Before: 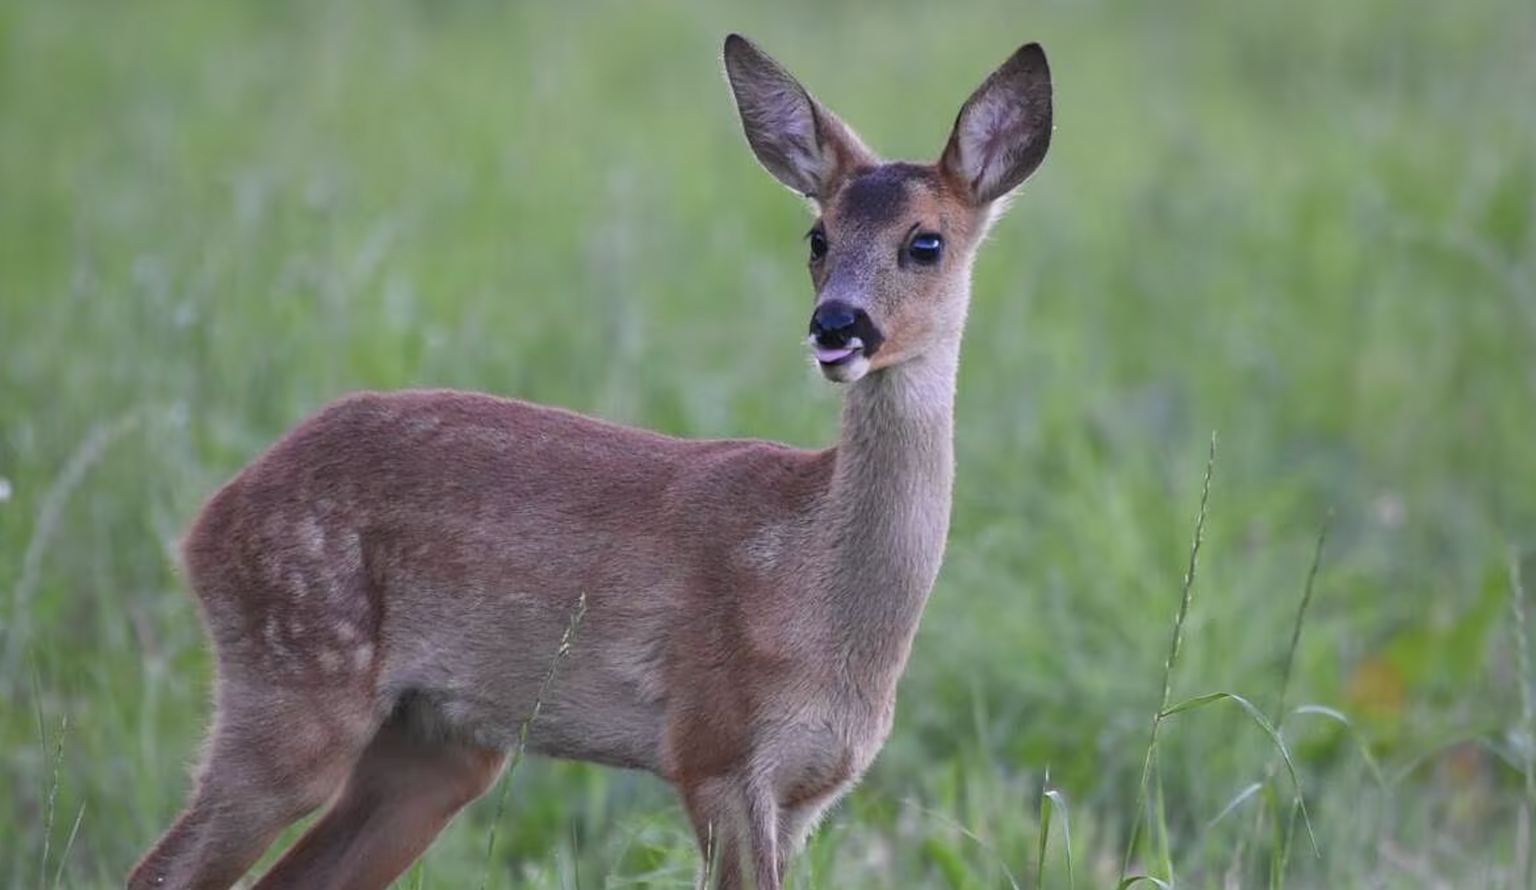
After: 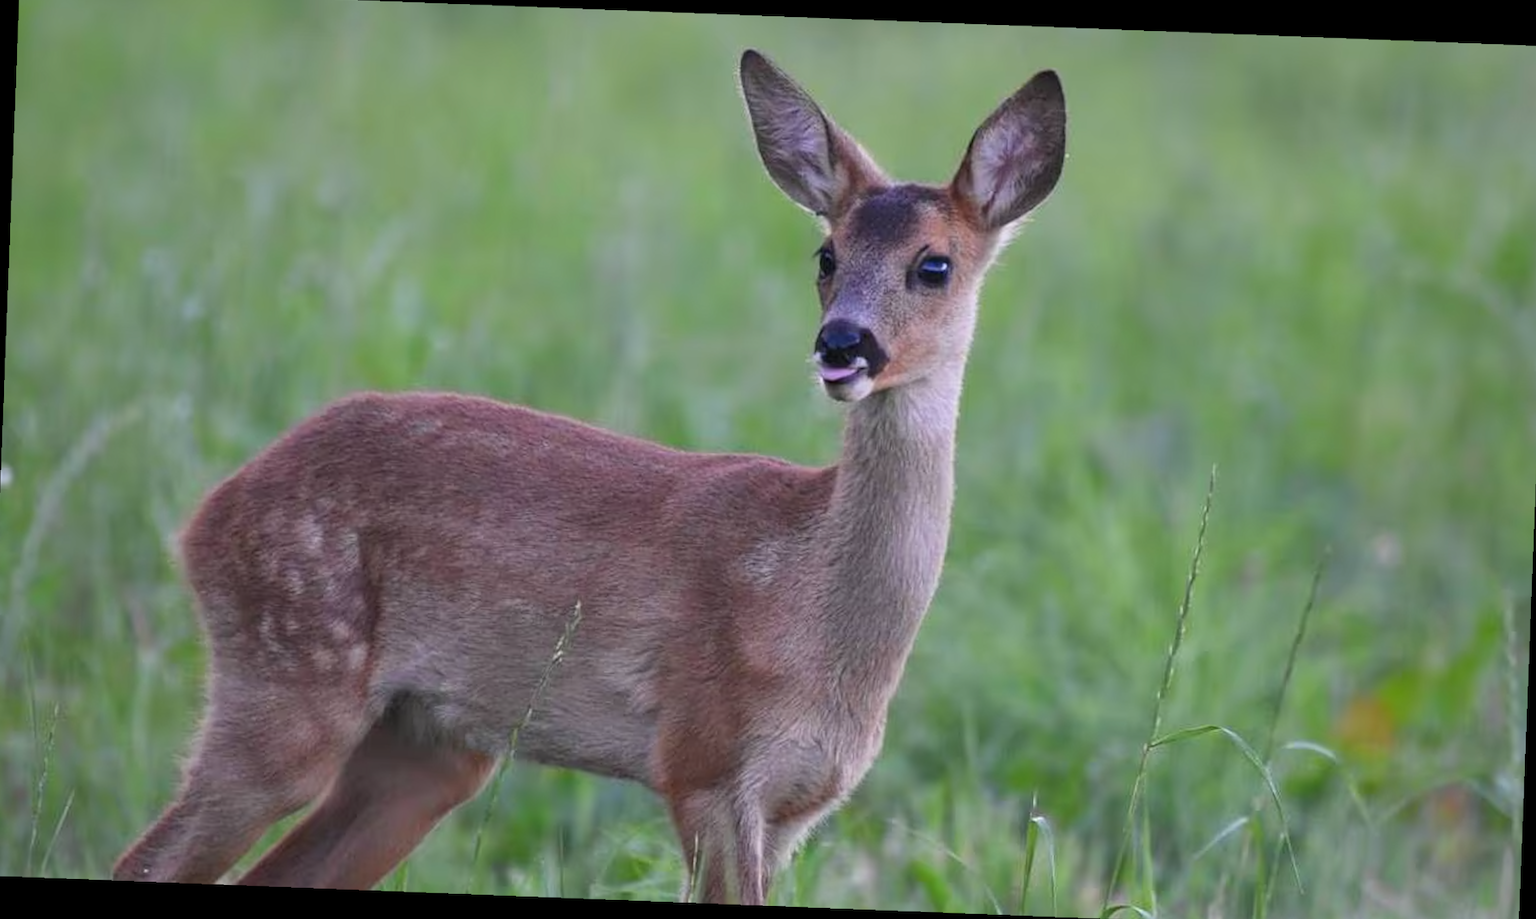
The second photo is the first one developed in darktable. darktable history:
crop and rotate: angle -0.5°
rotate and perspective: rotation 1.72°, automatic cropping off
